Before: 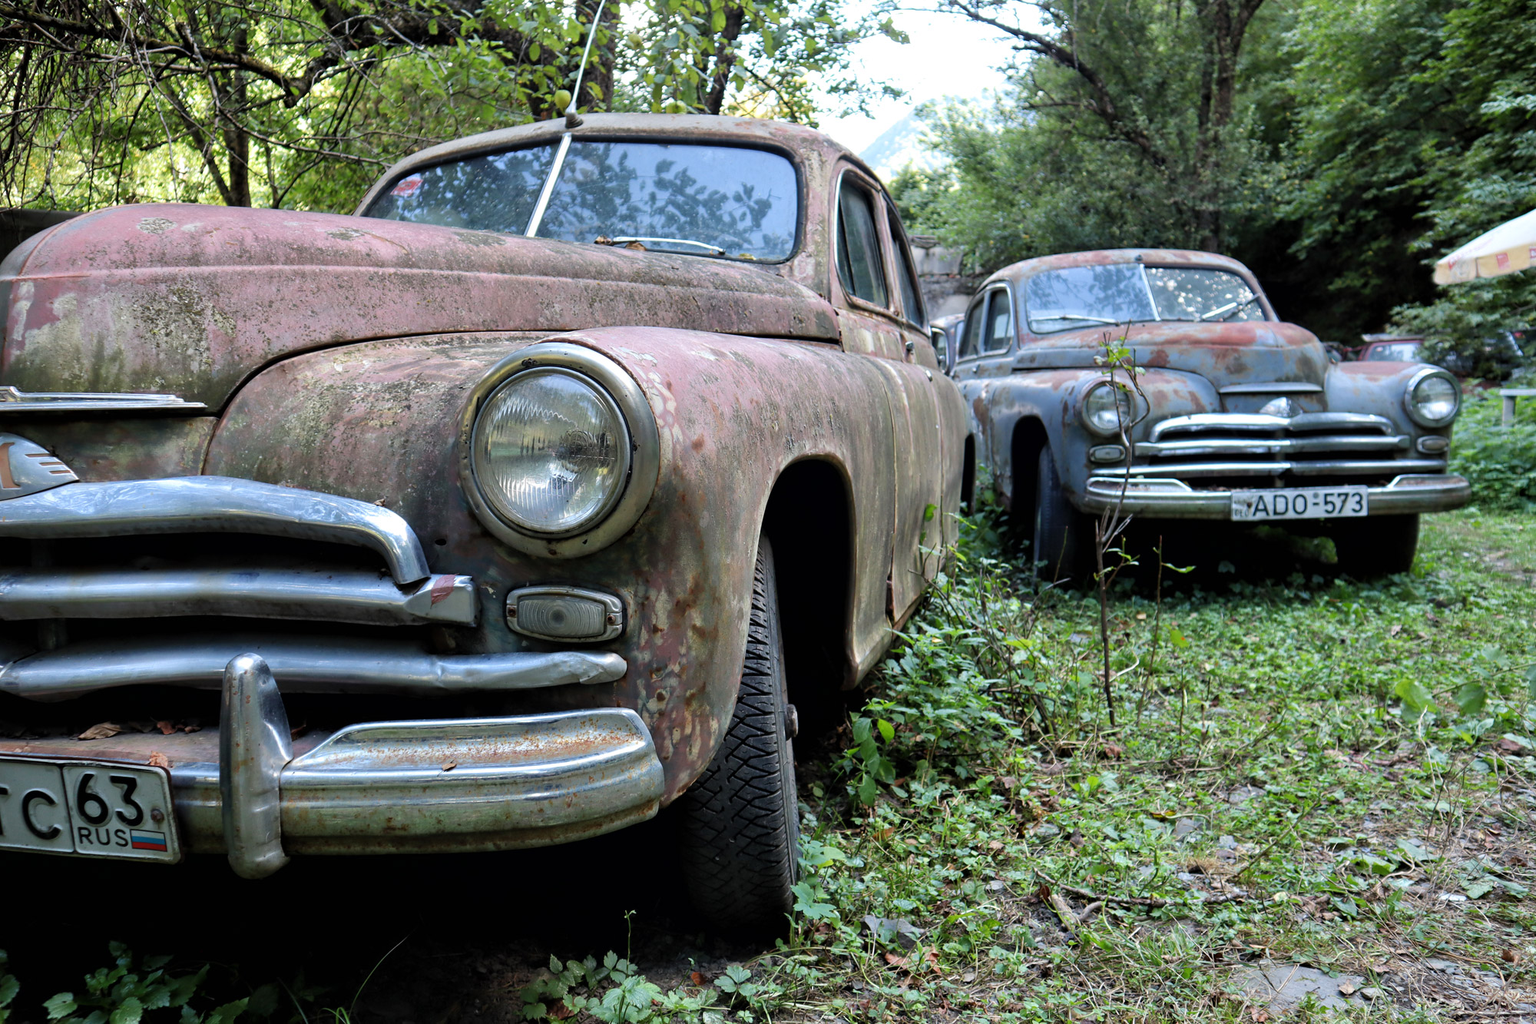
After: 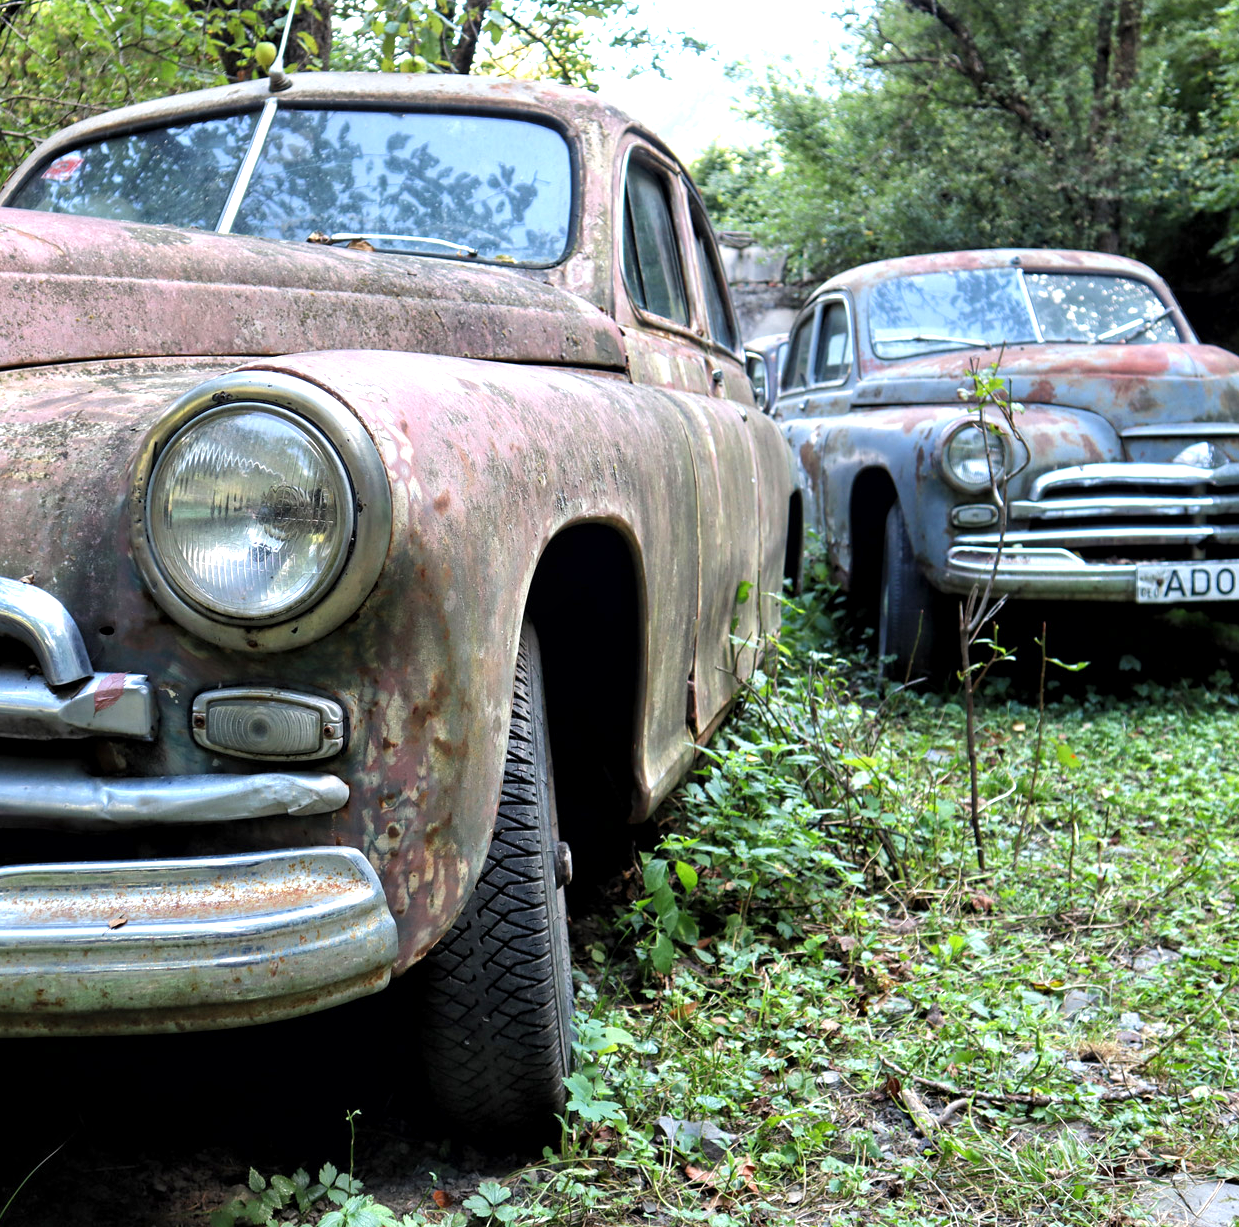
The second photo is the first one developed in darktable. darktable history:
local contrast: highlights 103%, shadows 98%, detail 119%, midtone range 0.2
exposure: exposure 0.61 EV, compensate highlight preservation false
crop and rotate: left 23.354%, top 5.635%, right 14.674%, bottom 2.266%
